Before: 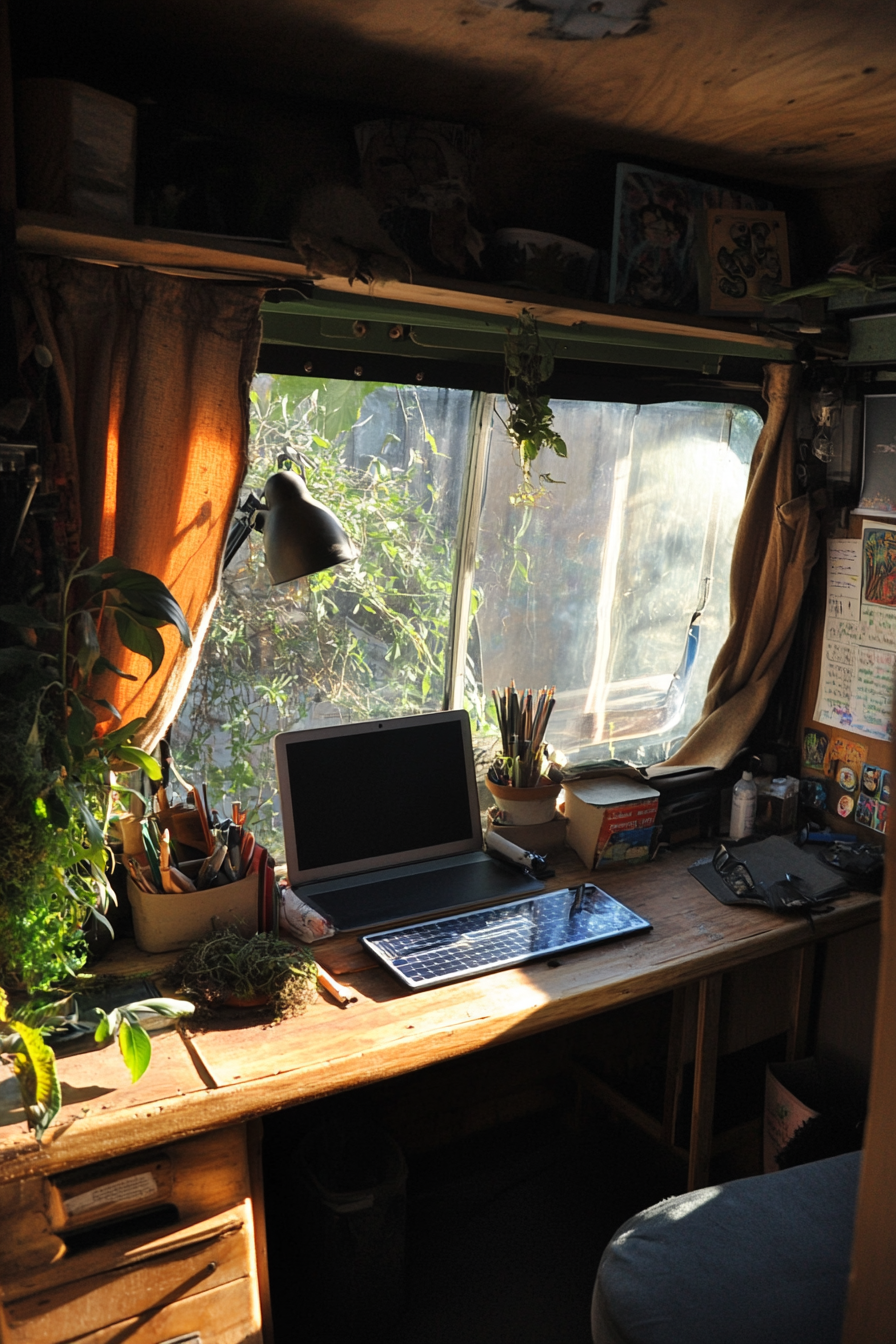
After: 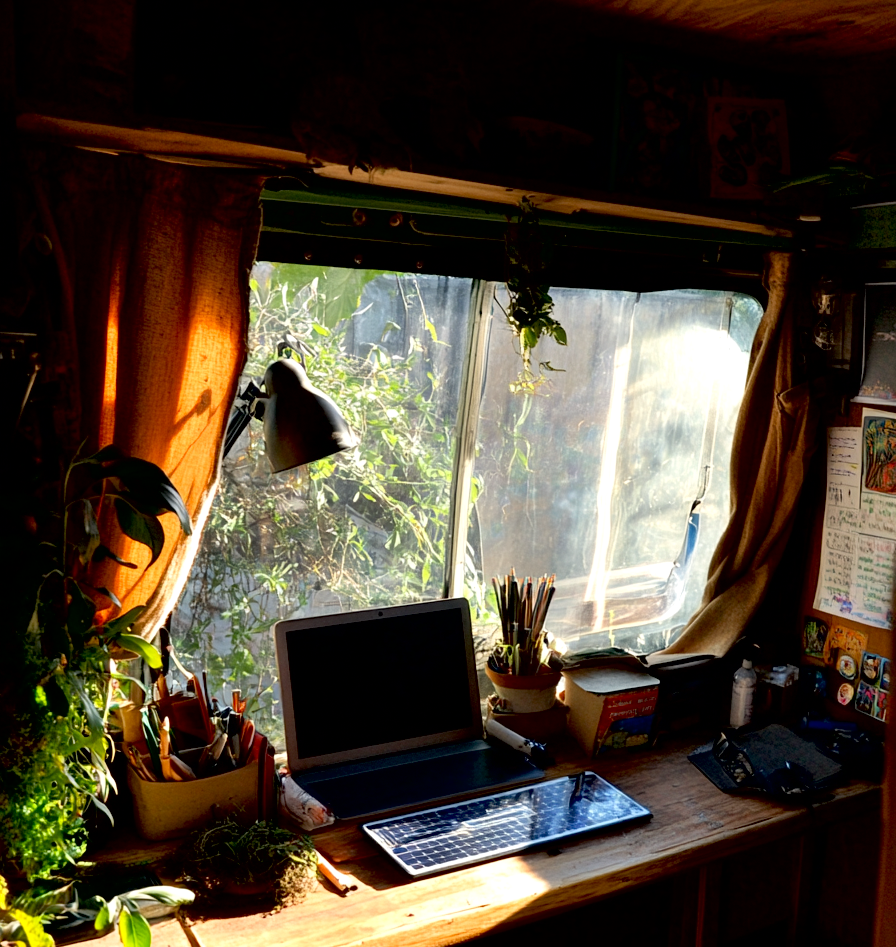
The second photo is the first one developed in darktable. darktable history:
crop and rotate: top 8.395%, bottom 21.134%
contrast brightness saturation: contrast 0.079, saturation 0.023
exposure: black level correction 0.023, exposure 0.186 EV, compensate highlight preservation false
